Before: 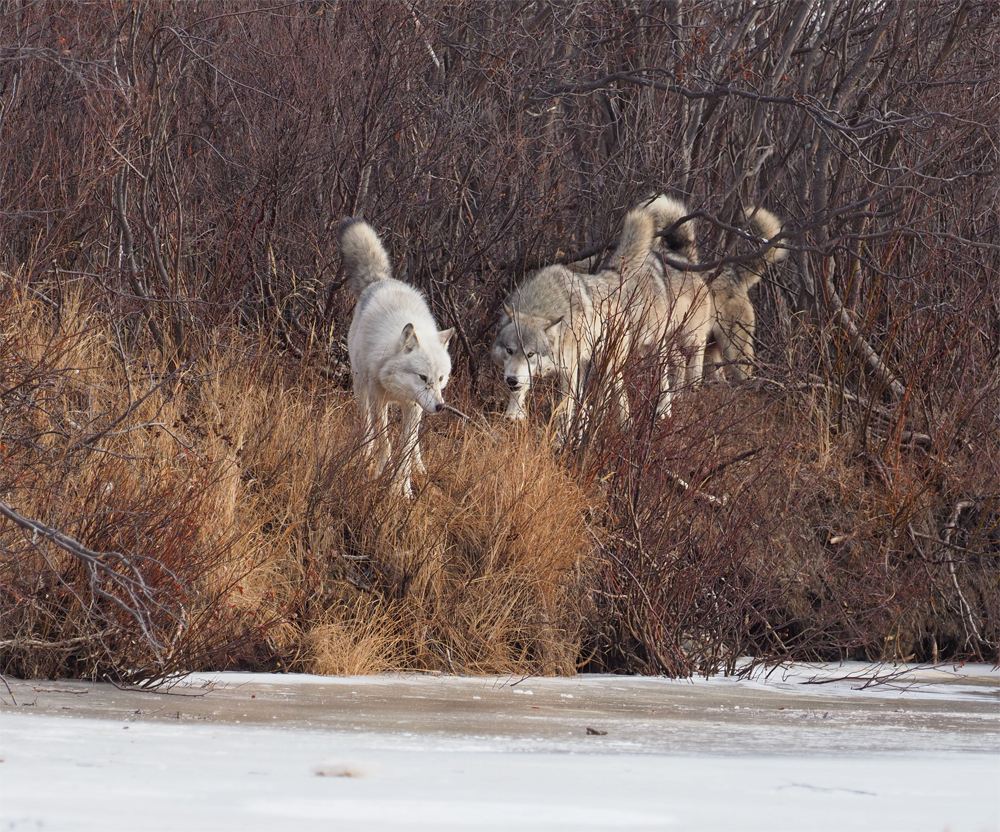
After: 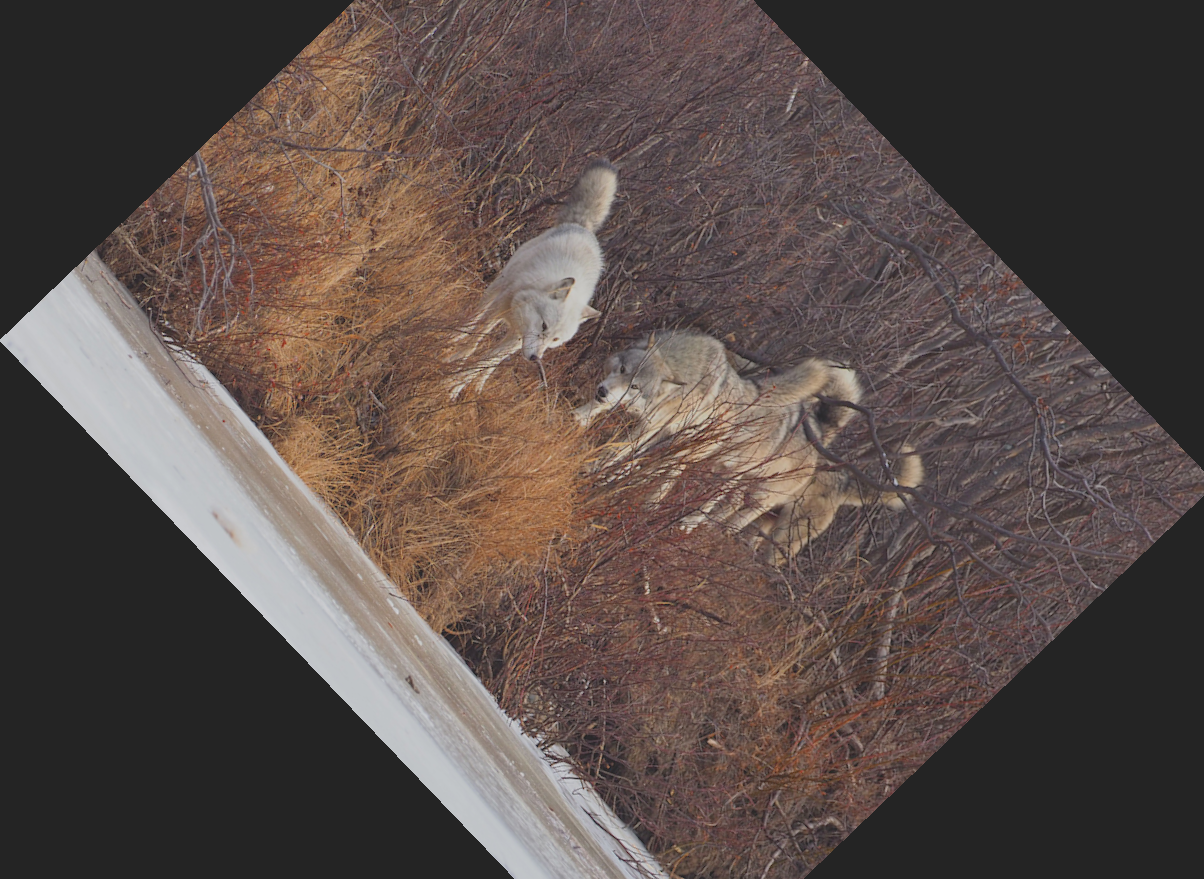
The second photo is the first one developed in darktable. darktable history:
contrast brightness saturation: contrast -0.28
crop and rotate: angle -46.26°, top 16.234%, right 0.912%, bottom 11.704%
rotate and perspective: rotation 0.062°, lens shift (vertical) 0.115, lens shift (horizontal) -0.133, crop left 0.047, crop right 0.94, crop top 0.061, crop bottom 0.94
